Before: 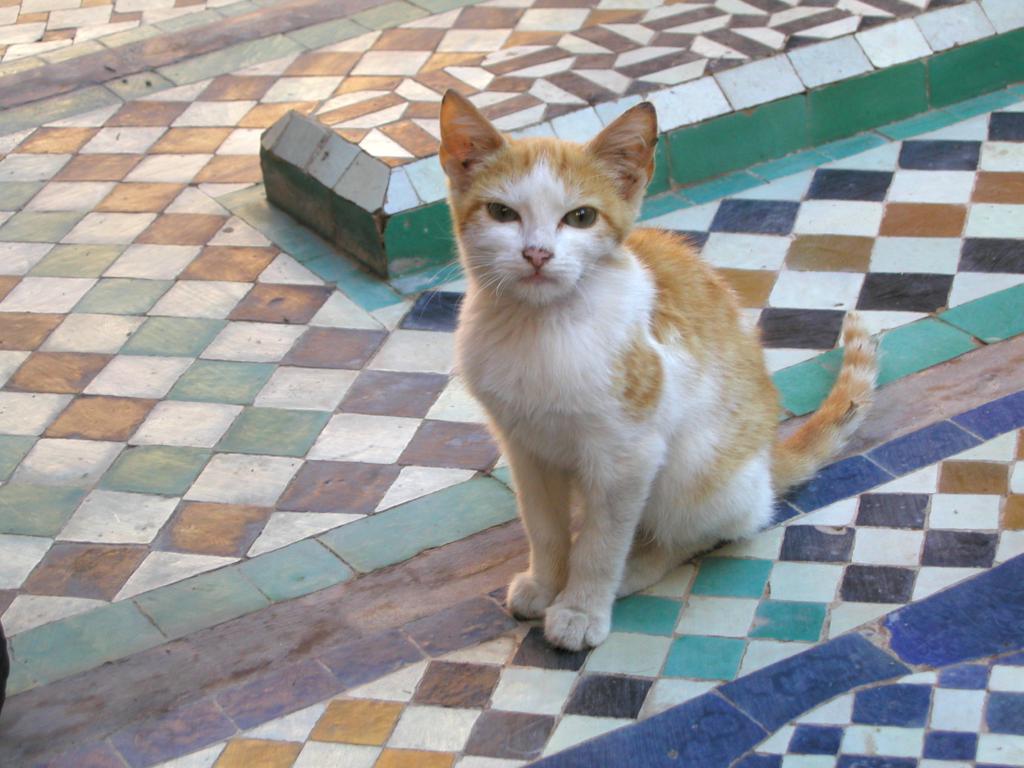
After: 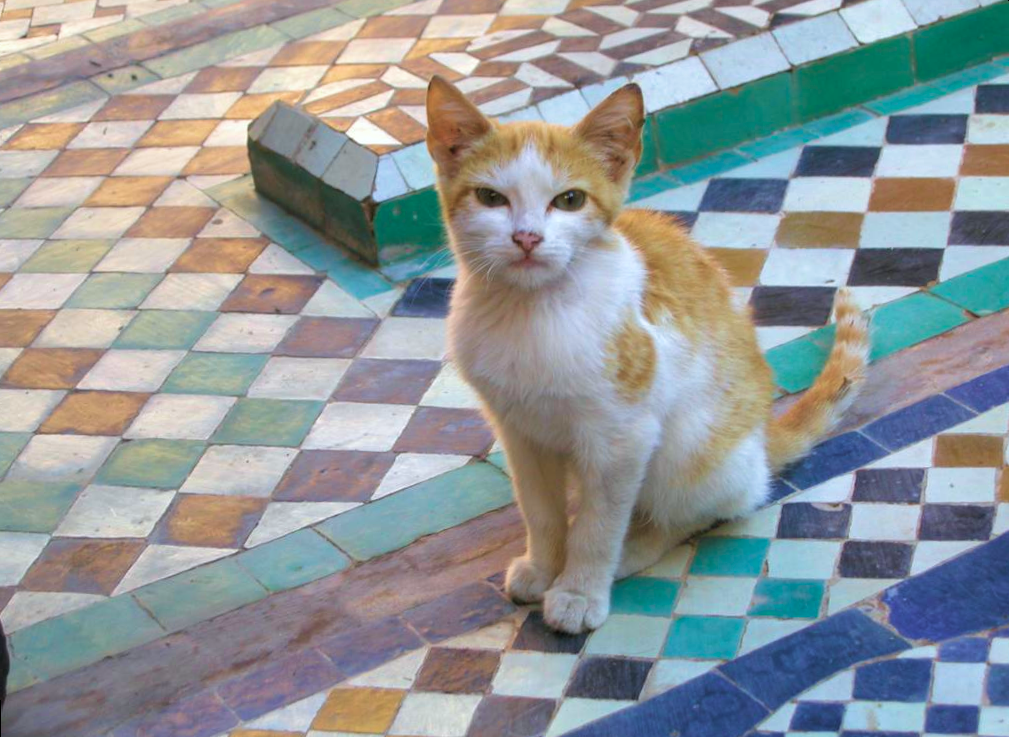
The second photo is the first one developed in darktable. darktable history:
white balance: red 0.982, blue 1.018
base curve: exposure shift 0, preserve colors none
rotate and perspective: rotation -1.42°, crop left 0.016, crop right 0.984, crop top 0.035, crop bottom 0.965
velvia: strength 45%
